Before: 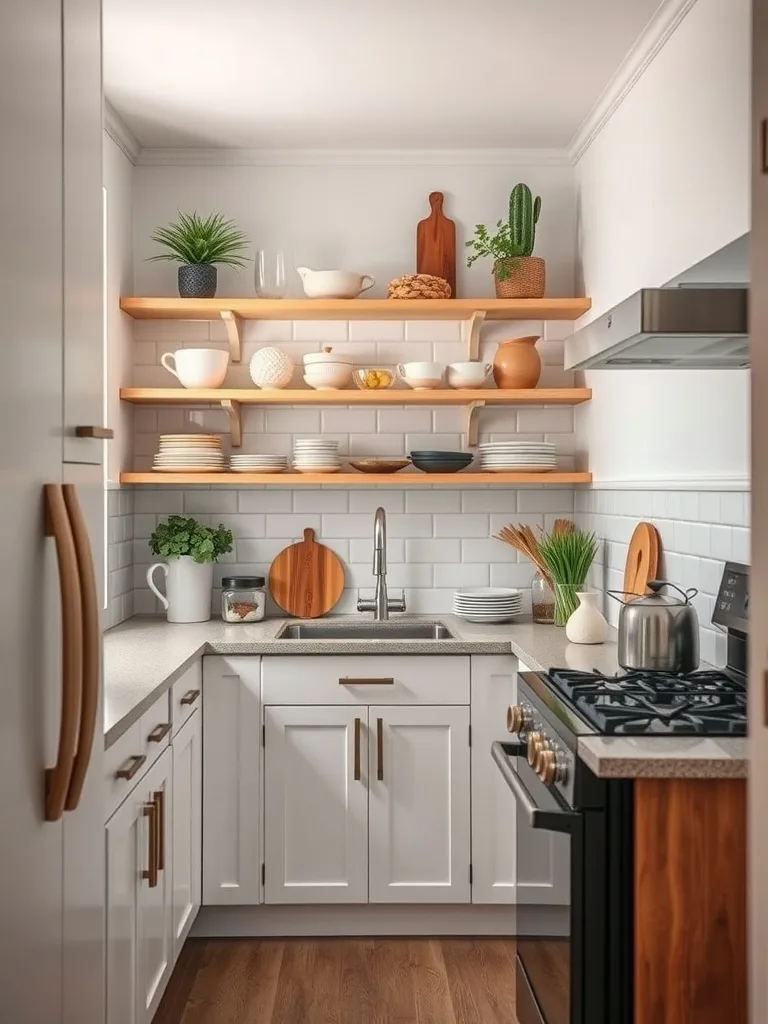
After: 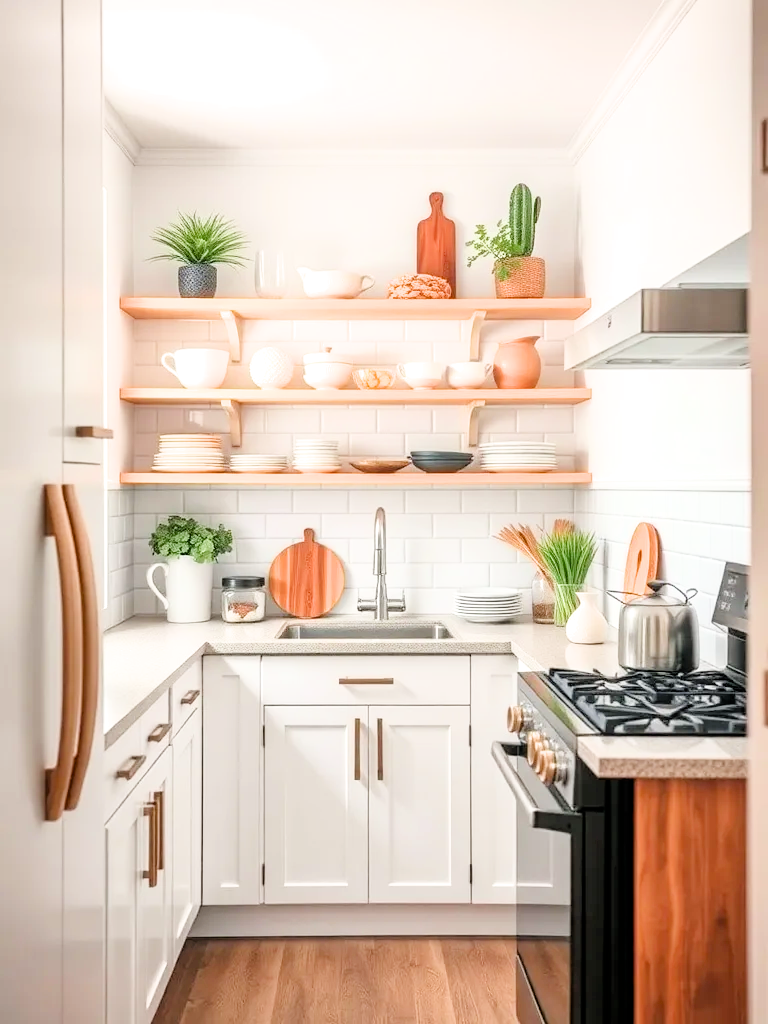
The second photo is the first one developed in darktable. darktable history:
exposure: black level correction 0.001, exposure 1.84 EV, compensate highlight preservation false
filmic rgb: black relative exposure -4.88 EV, hardness 2.82
